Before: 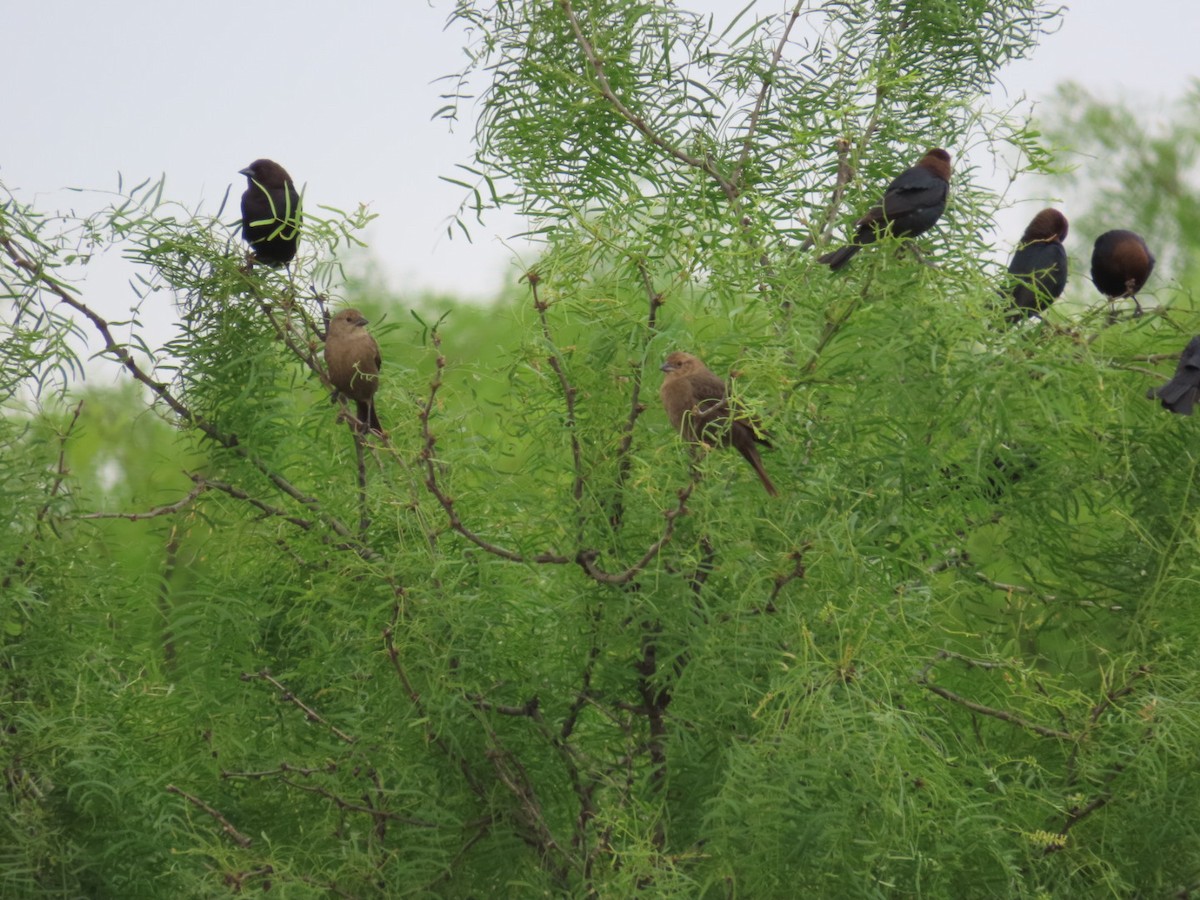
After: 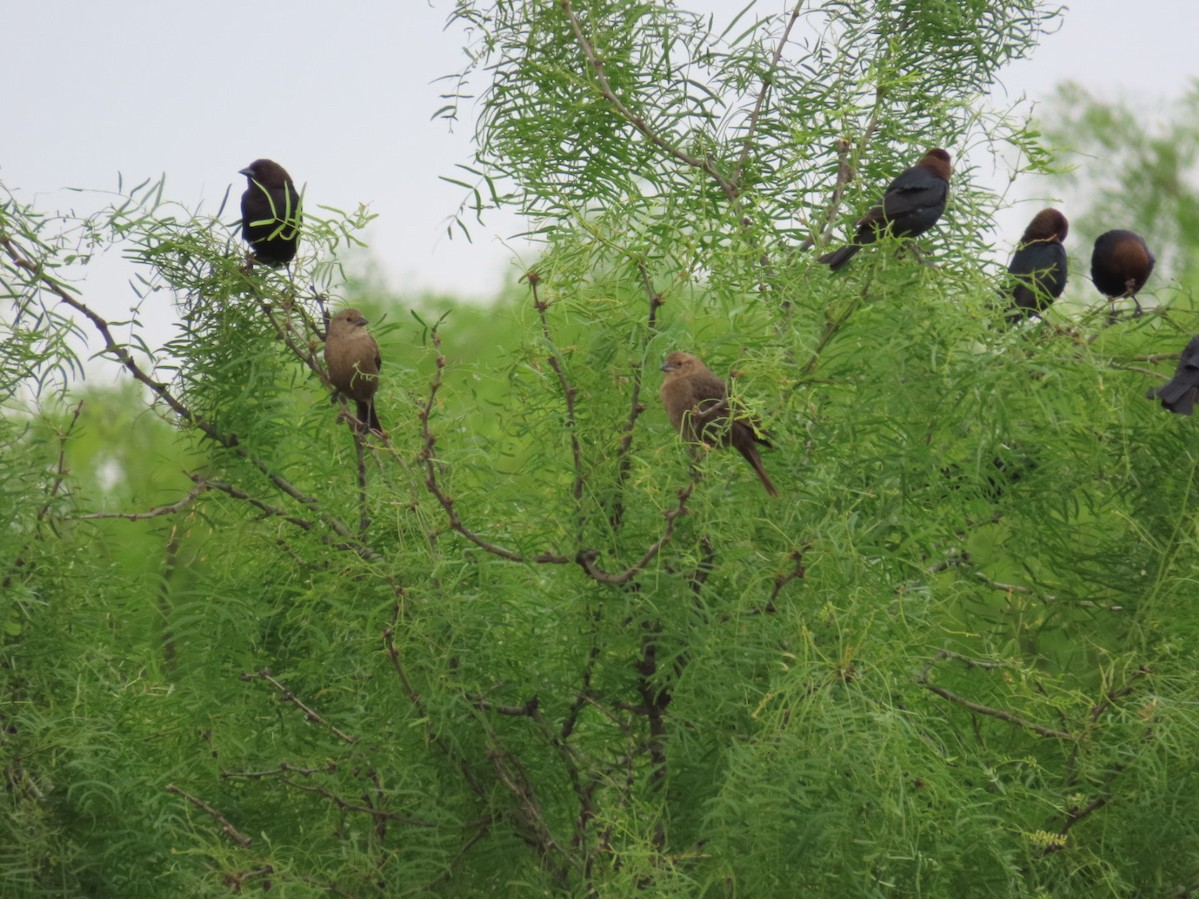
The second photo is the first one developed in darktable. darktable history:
crop: left 0.057%
base curve: preserve colors none
